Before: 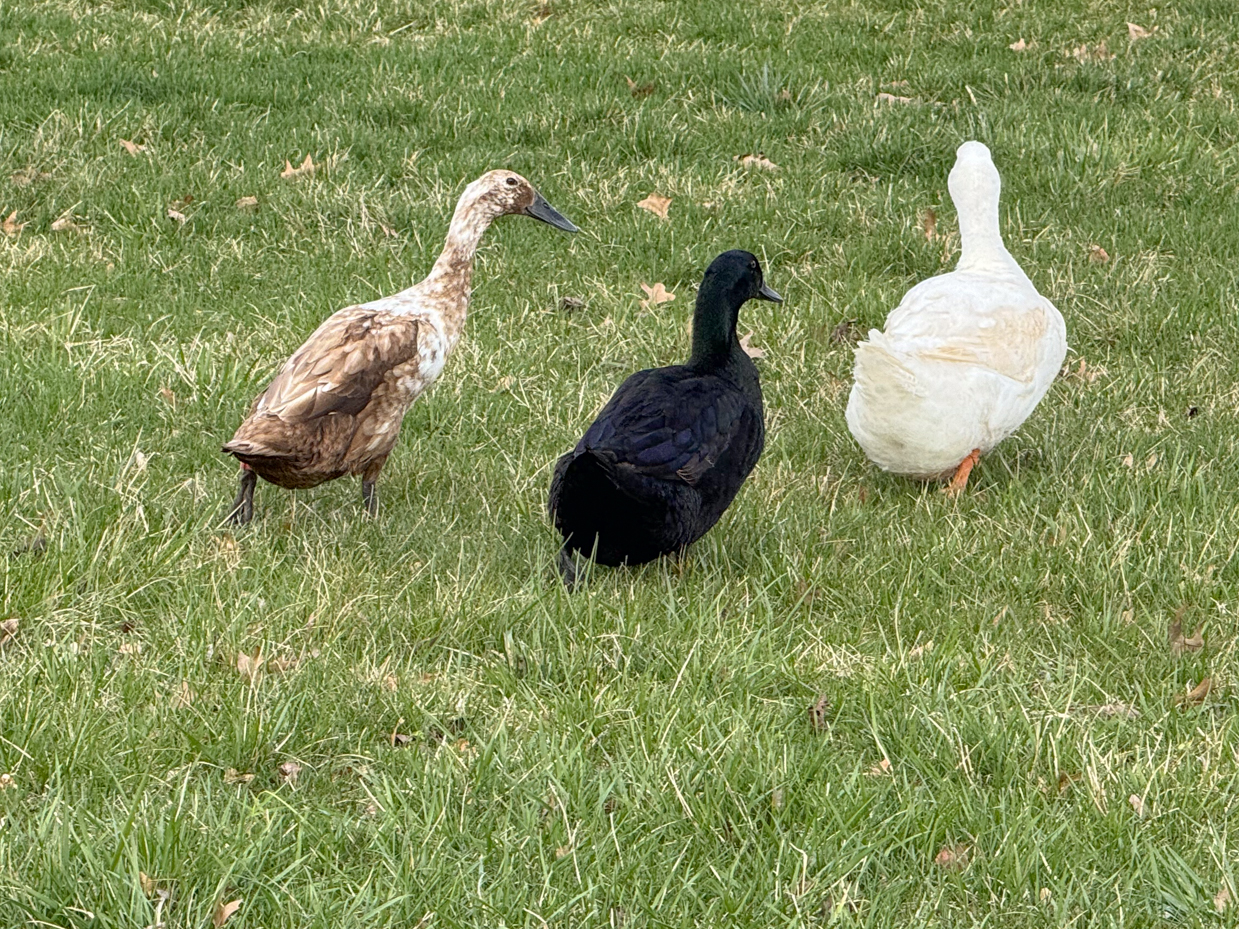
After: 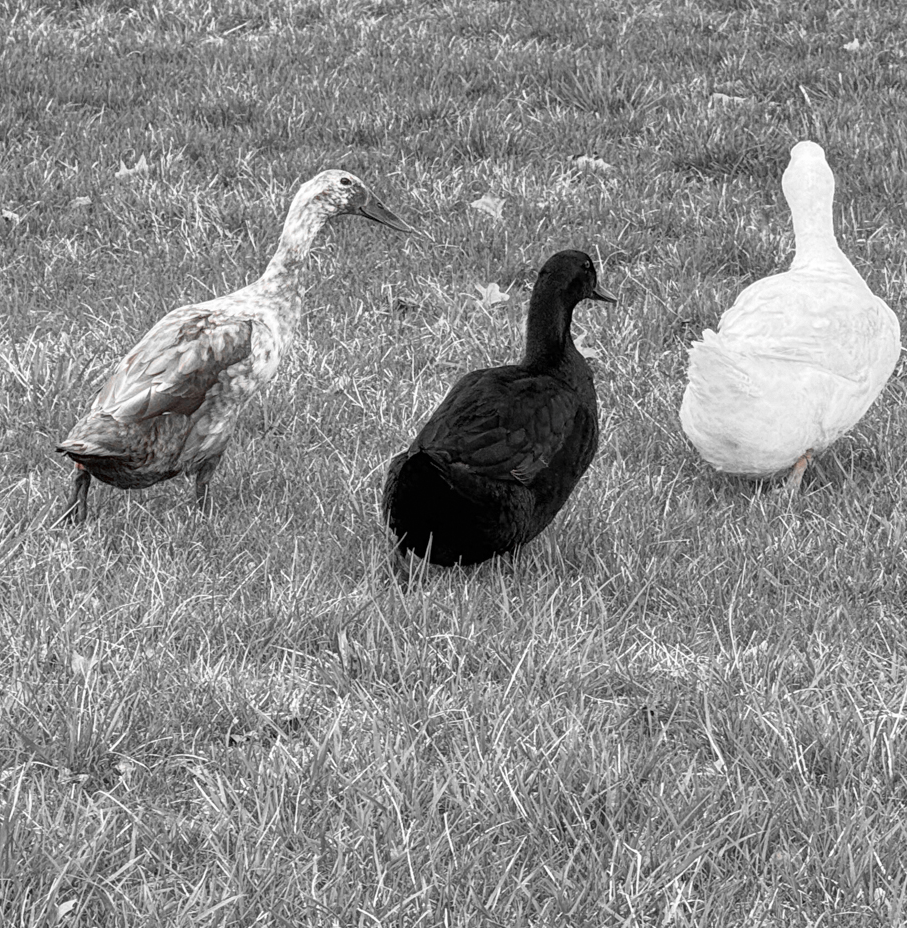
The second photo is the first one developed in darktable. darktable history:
crop: left 13.443%, right 13.31%
color zones: curves: ch1 [(0, 0.006) (0.094, 0.285) (0.171, 0.001) (0.429, 0.001) (0.571, 0.003) (0.714, 0.004) (0.857, 0.004) (1, 0.006)]
velvia: on, module defaults
